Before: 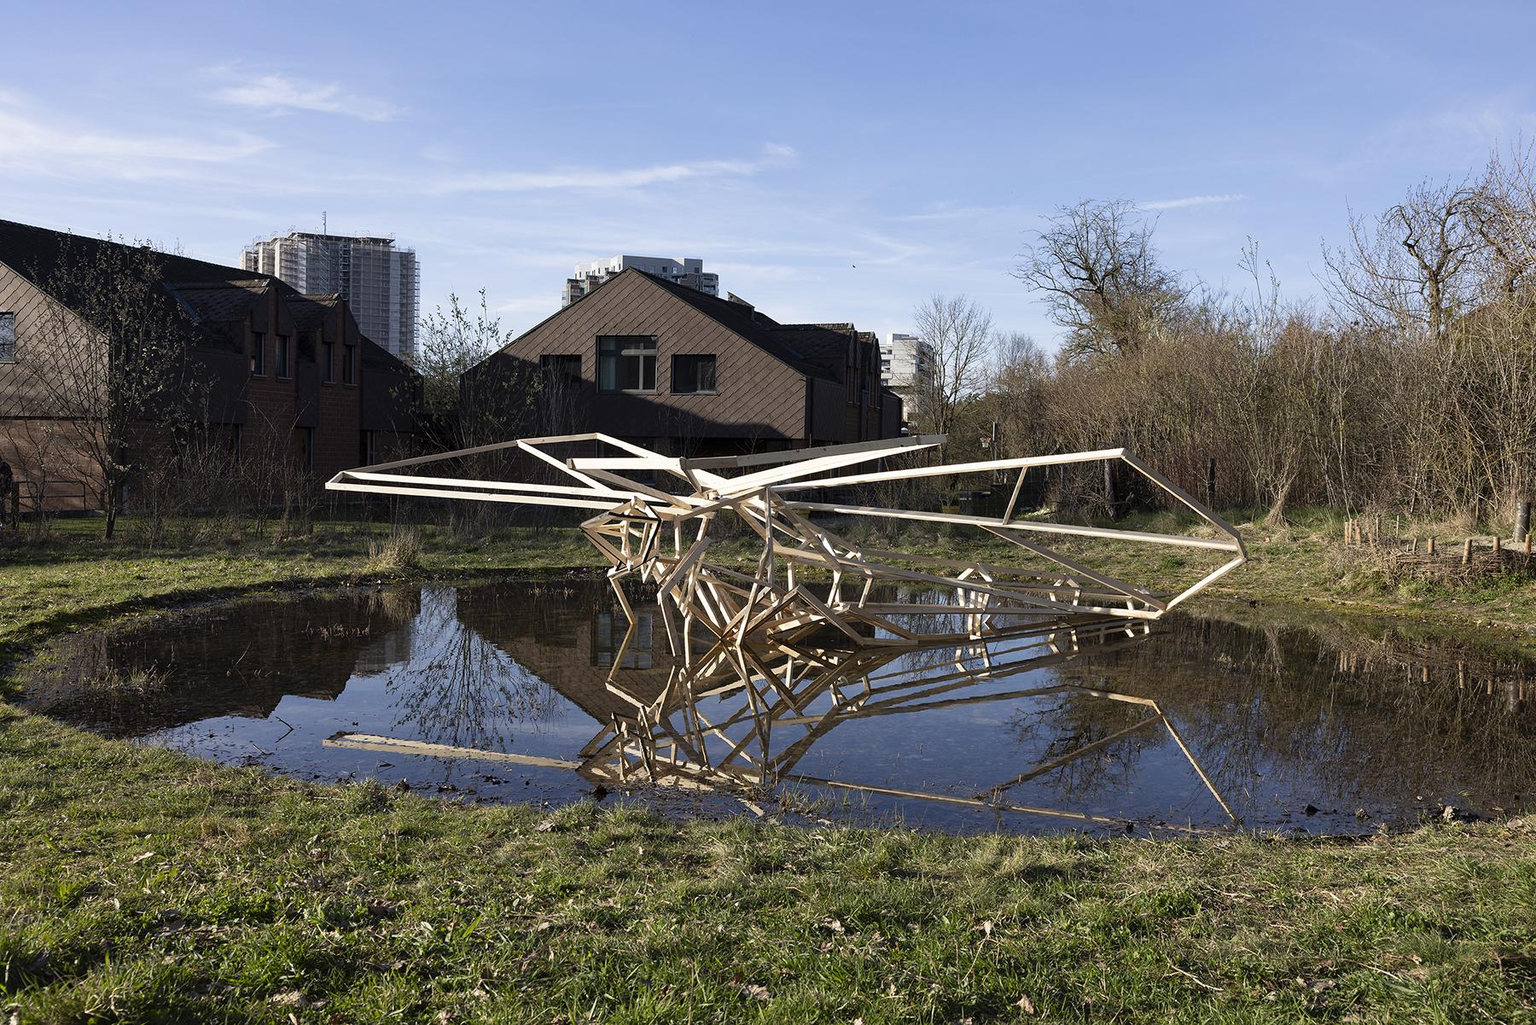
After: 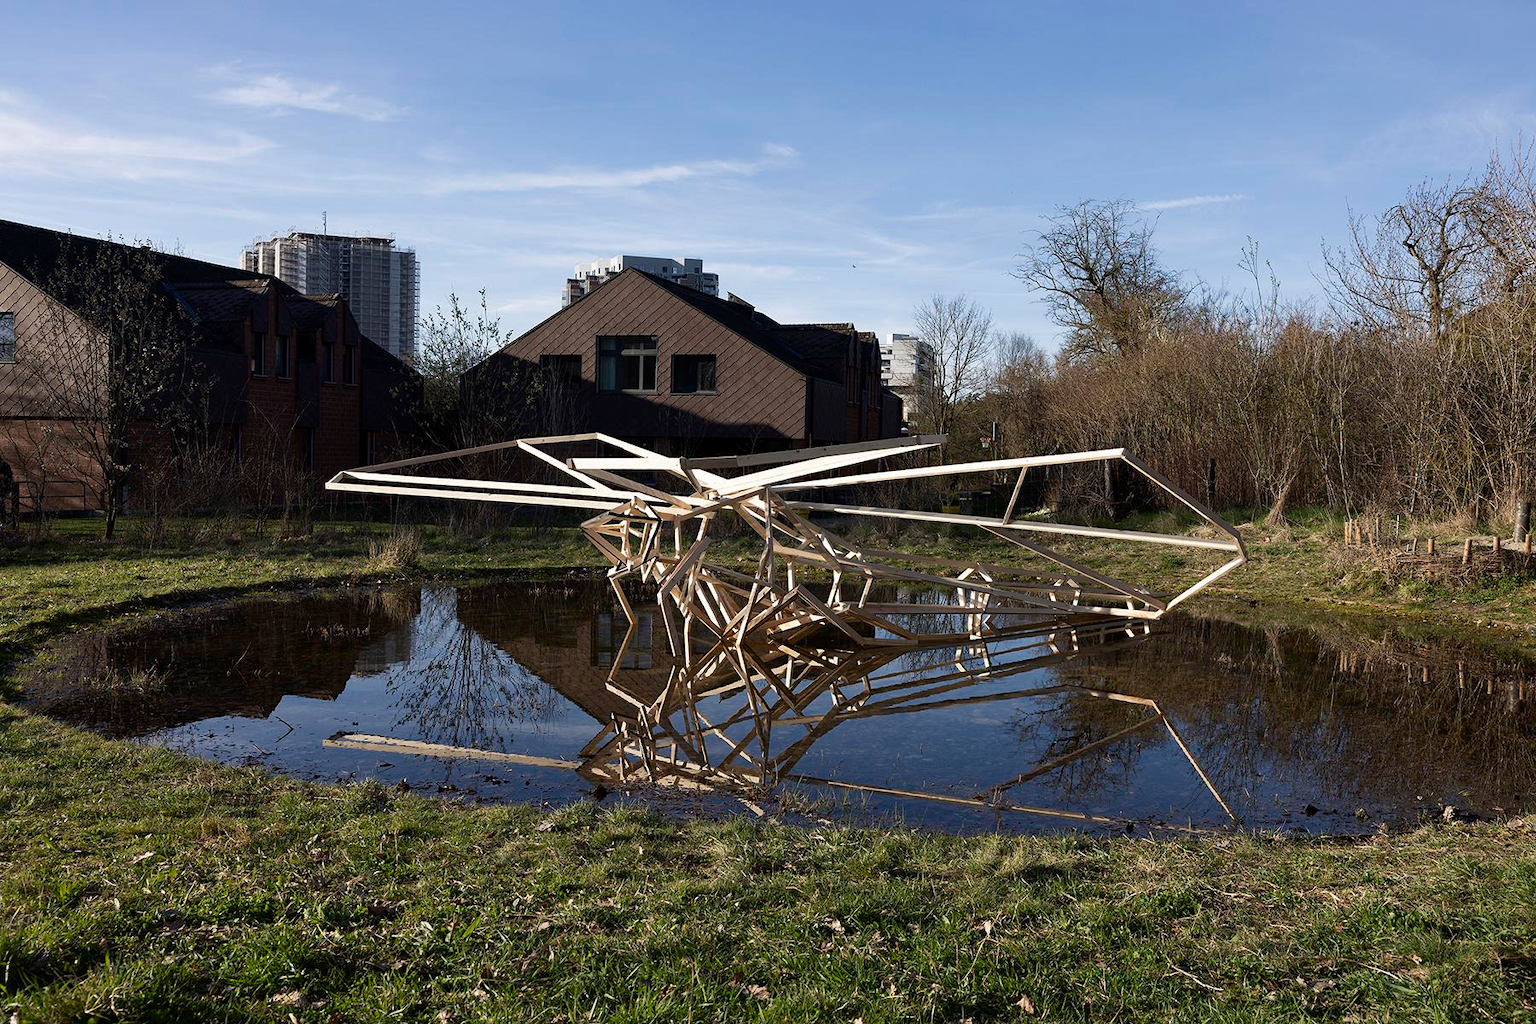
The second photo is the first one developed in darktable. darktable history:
contrast brightness saturation: brightness -0.094
